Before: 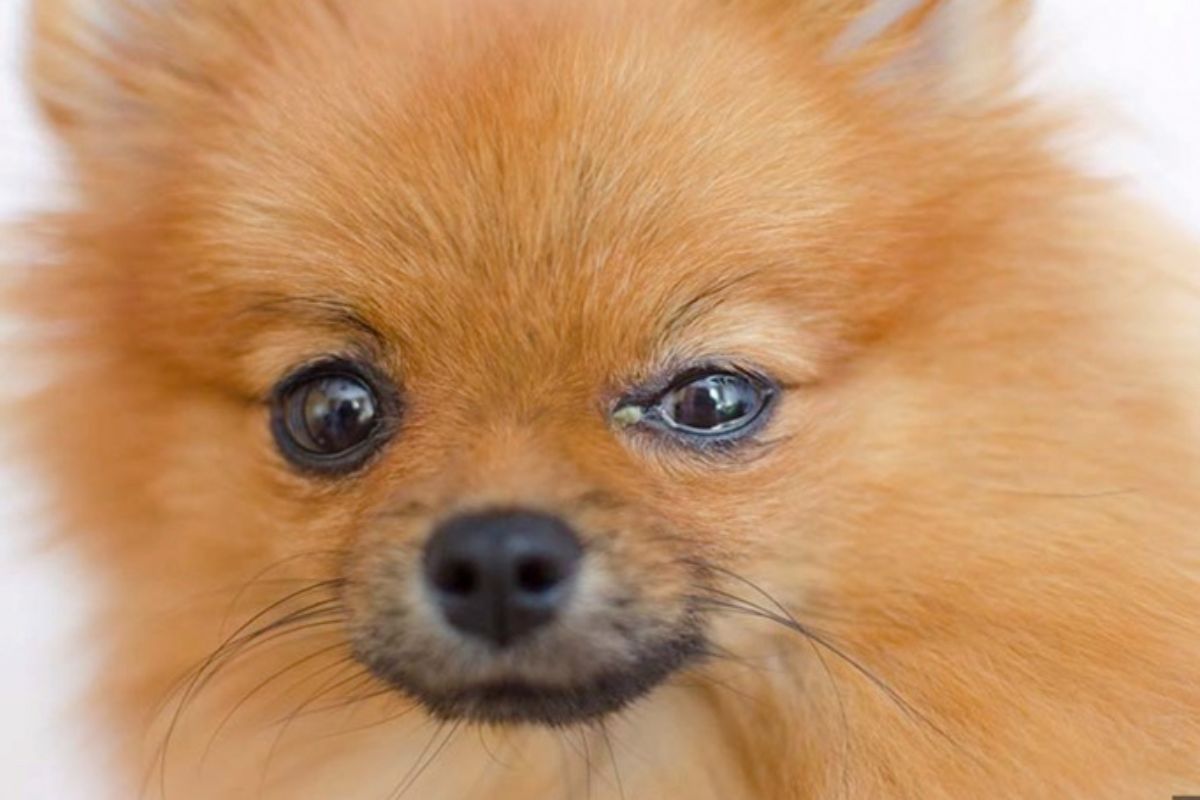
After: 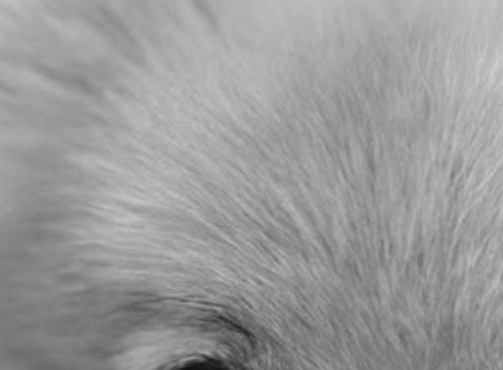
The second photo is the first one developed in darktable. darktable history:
color correction: saturation 0.99
crop and rotate: left 10.817%, top 0.062%, right 47.194%, bottom 53.626%
levels: levels [0, 0.435, 0.917]
color calibration: output gray [0.21, 0.42, 0.37, 0], gray › normalize channels true, illuminant same as pipeline (D50), adaptation XYZ, x 0.346, y 0.359, gamut compression 0
